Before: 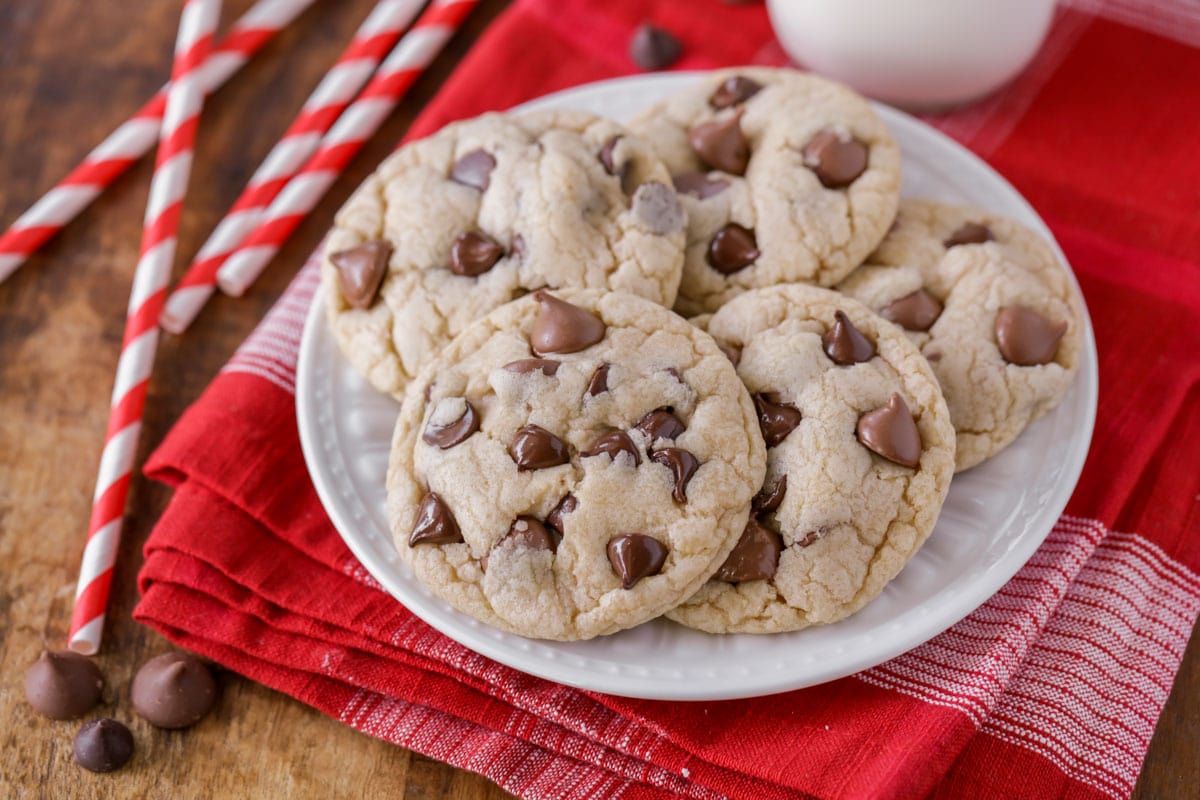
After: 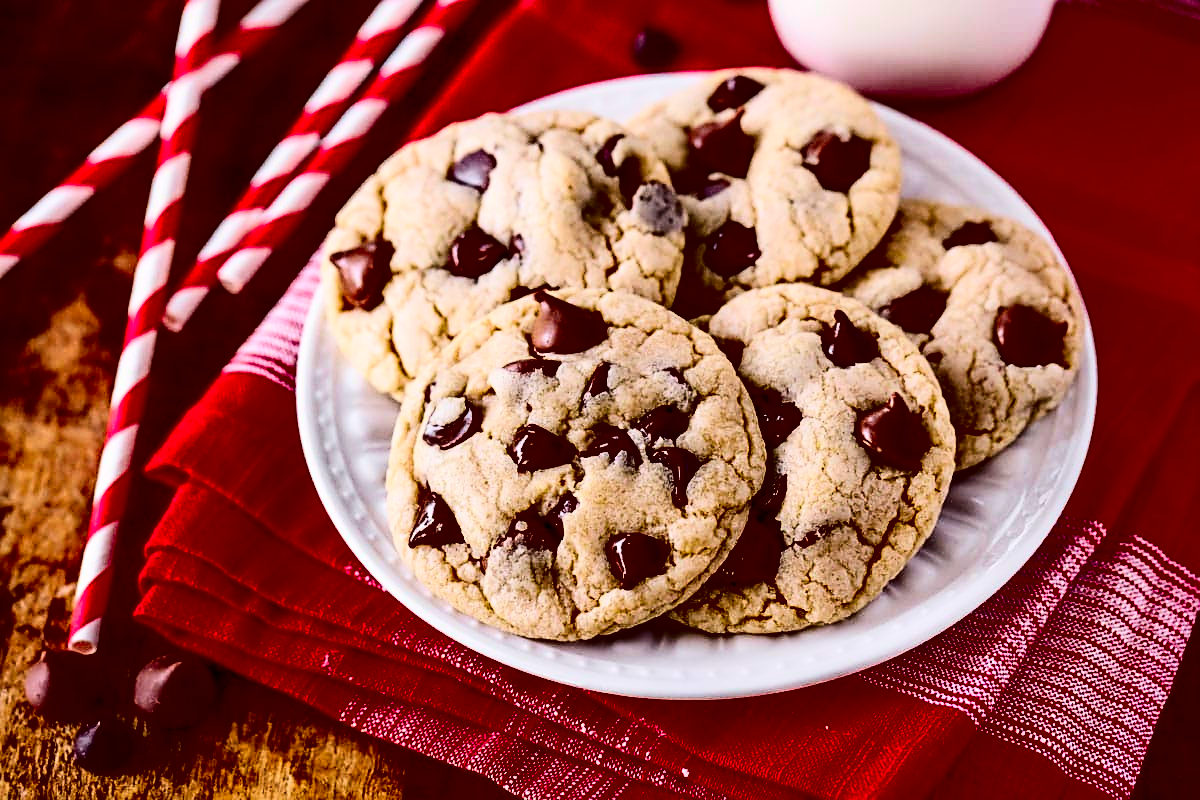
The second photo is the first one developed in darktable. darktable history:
contrast brightness saturation: contrast 0.775, brightness -0.988, saturation 0.982
sharpen: on, module defaults
